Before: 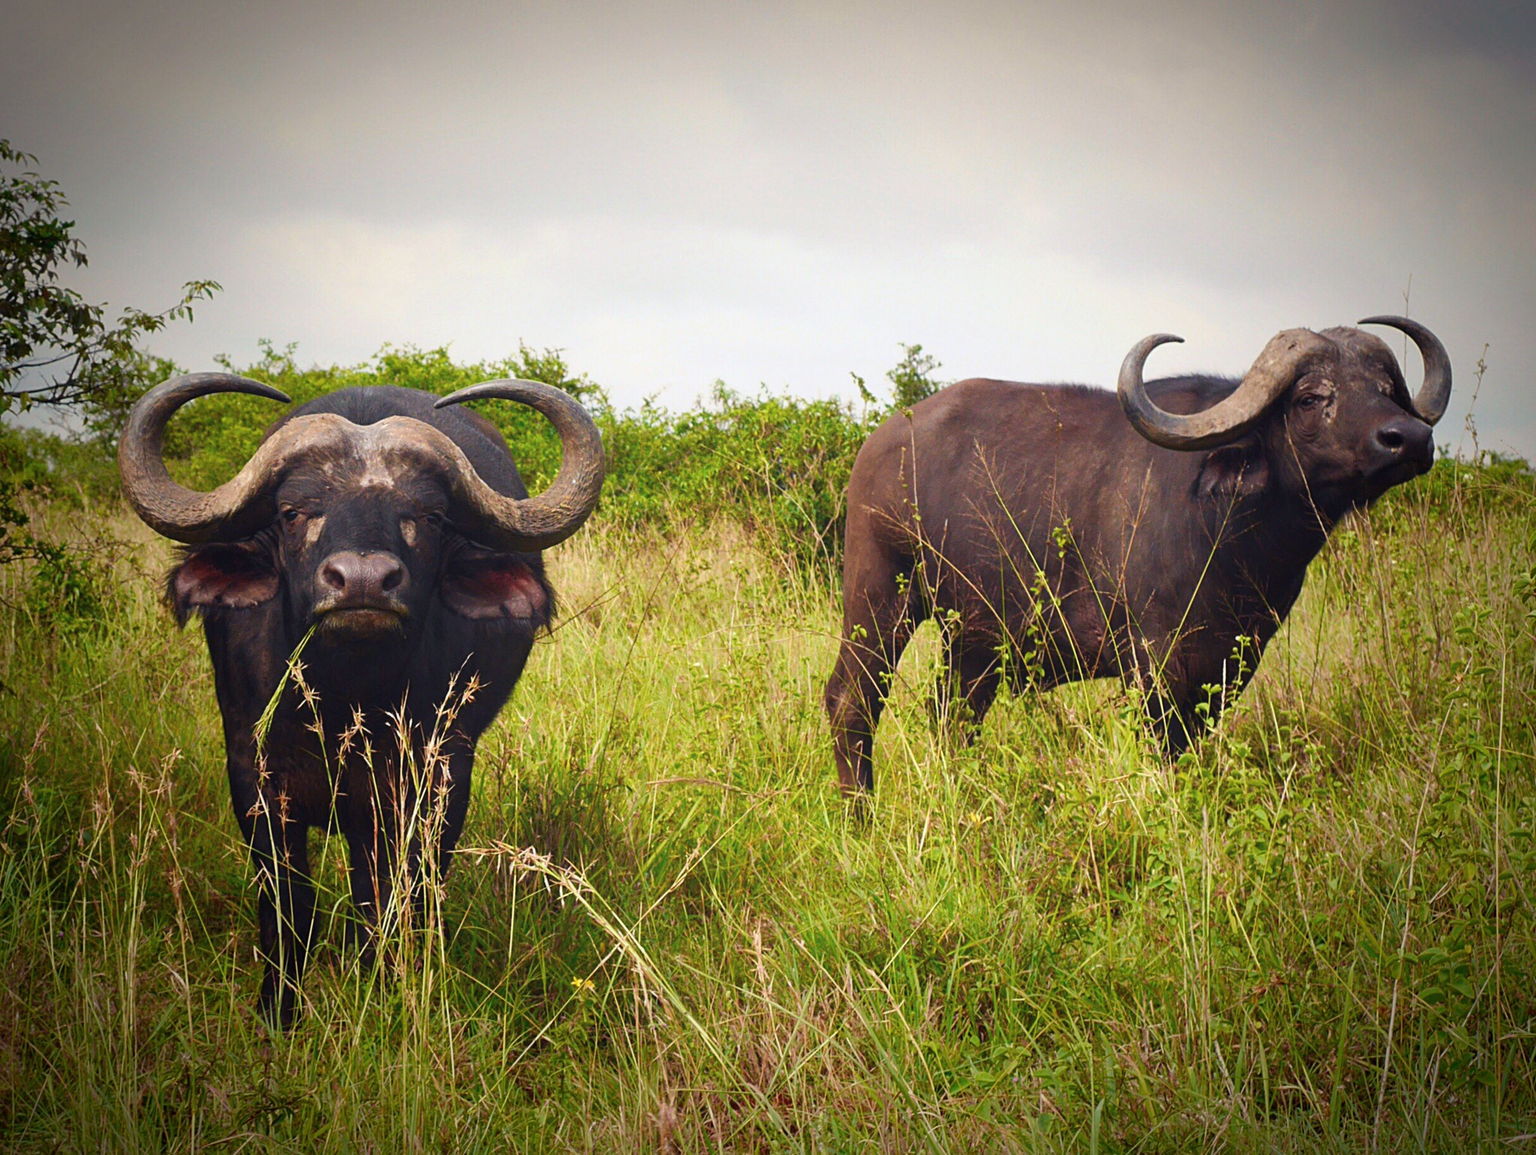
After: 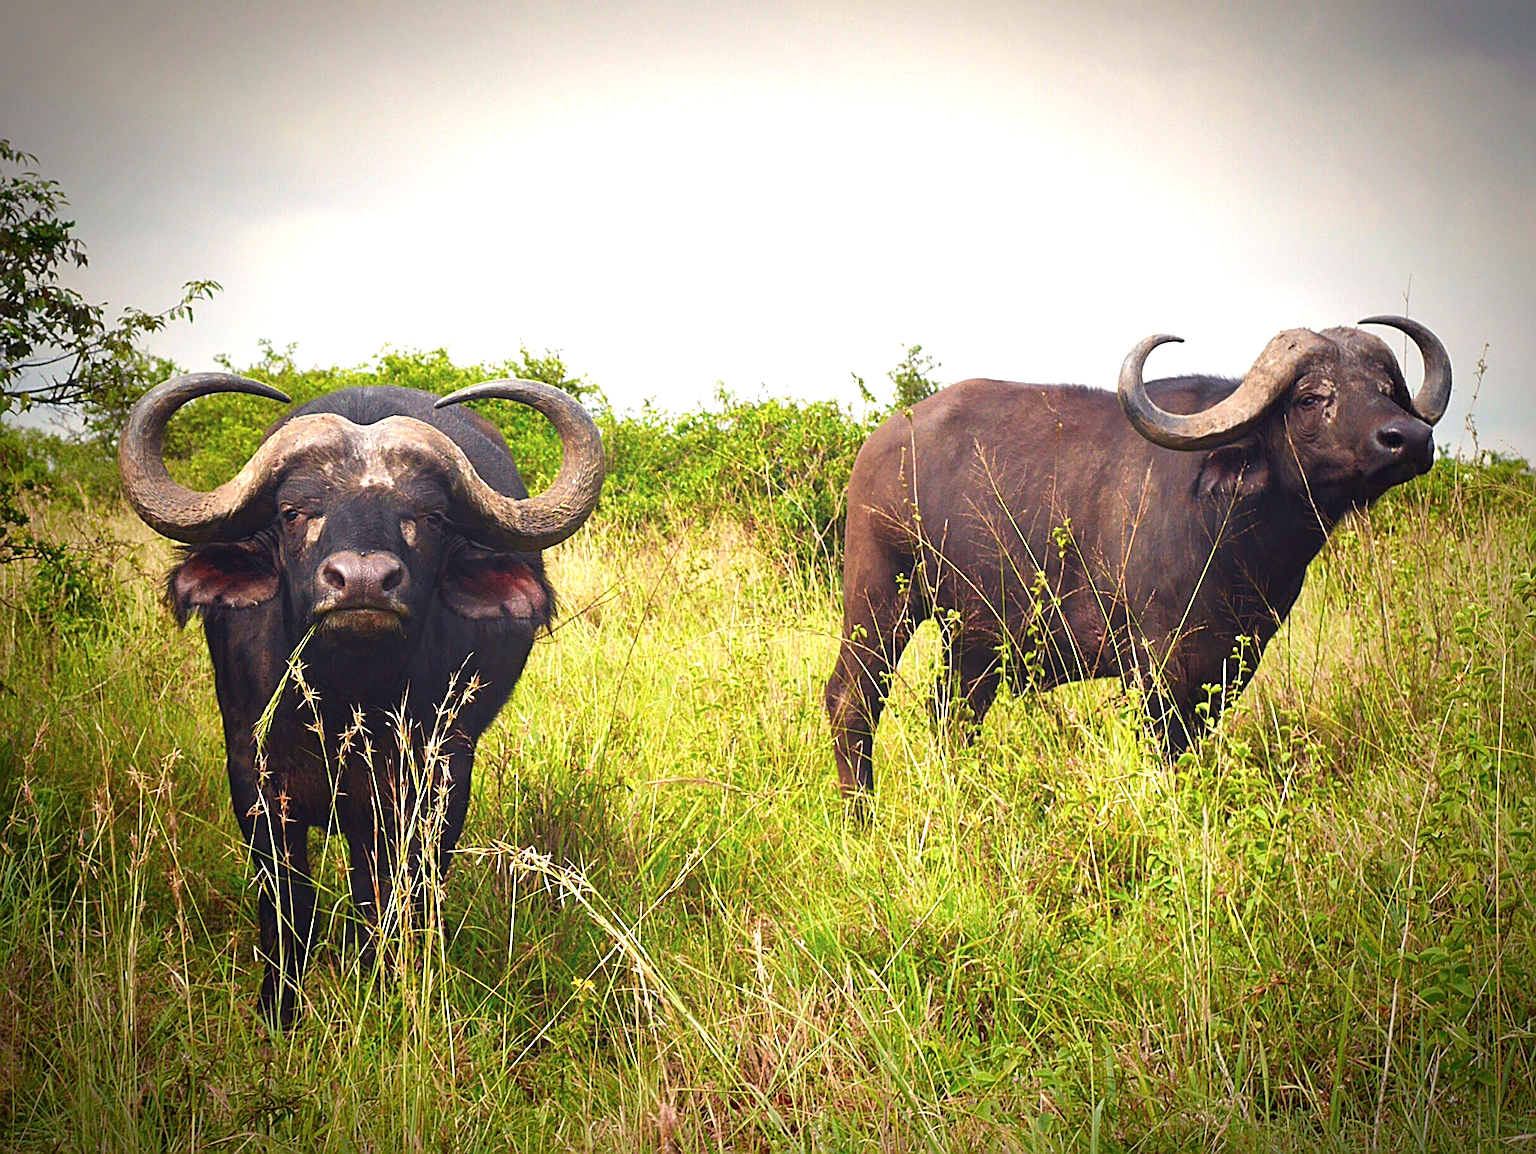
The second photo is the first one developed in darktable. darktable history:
exposure: black level correction 0, exposure 0.703 EV, compensate exposure bias true, compensate highlight preservation false
sharpen: on, module defaults
tone equalizer: edges refinement/feathering 500, mask exposure compensation -1.57 EV, preserve details no
